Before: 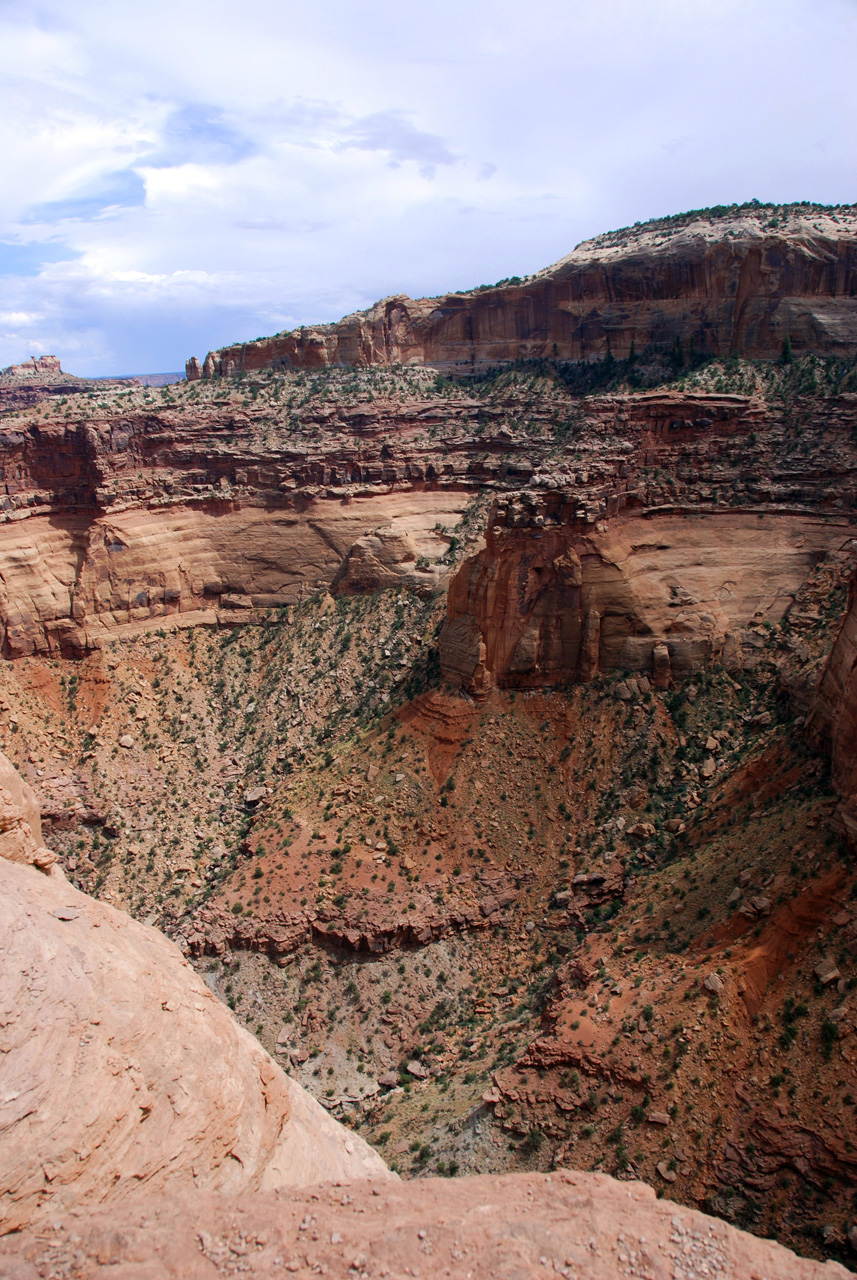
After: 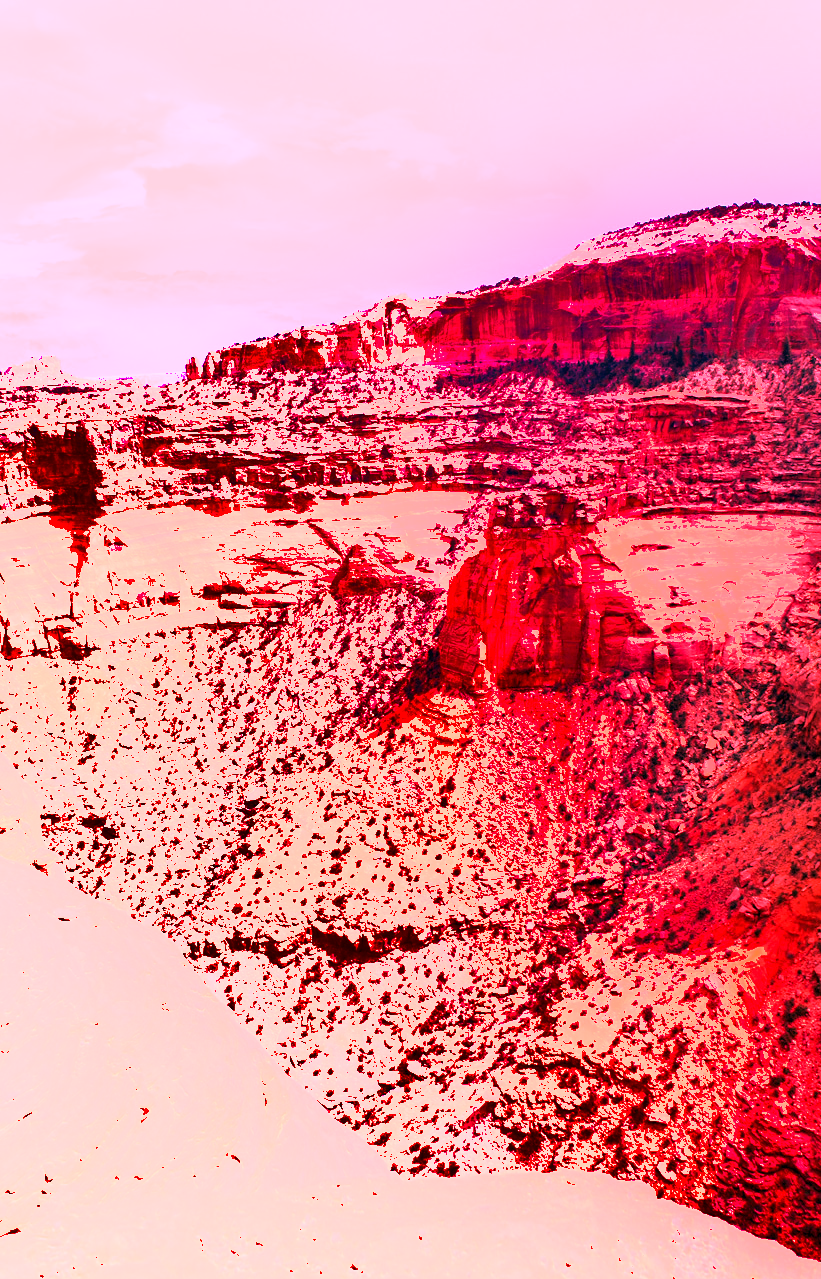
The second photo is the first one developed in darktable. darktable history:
white balance: red 4.26, blue 1.802
base curve: curves: ch0 [(0, 0) (0.283, 0.295) (1, 1)], preserve colors none
color zones: curves: ch0 [(0, 0.5) (0.143, 0.5) (0.286, 0.5) (0.429, 0.5) (0.571, 0.5) (0.714, 0.476) (0.857, 0.5) (1, 0.5)]; ch2 [(0, 0.5) (0.143, 0.5) (0.286, 0.5) (0.429, 0.5) (0.571, 0.5) (0.714, 0.487) (0.857, 0.5) (1, 0.5)]
shadows and highlights: radius 108.52, shadows 40.68, highlights -72.88, low approximation 0.01, soften with gaussian
crop: right 4.126%, bottom 0.031%
